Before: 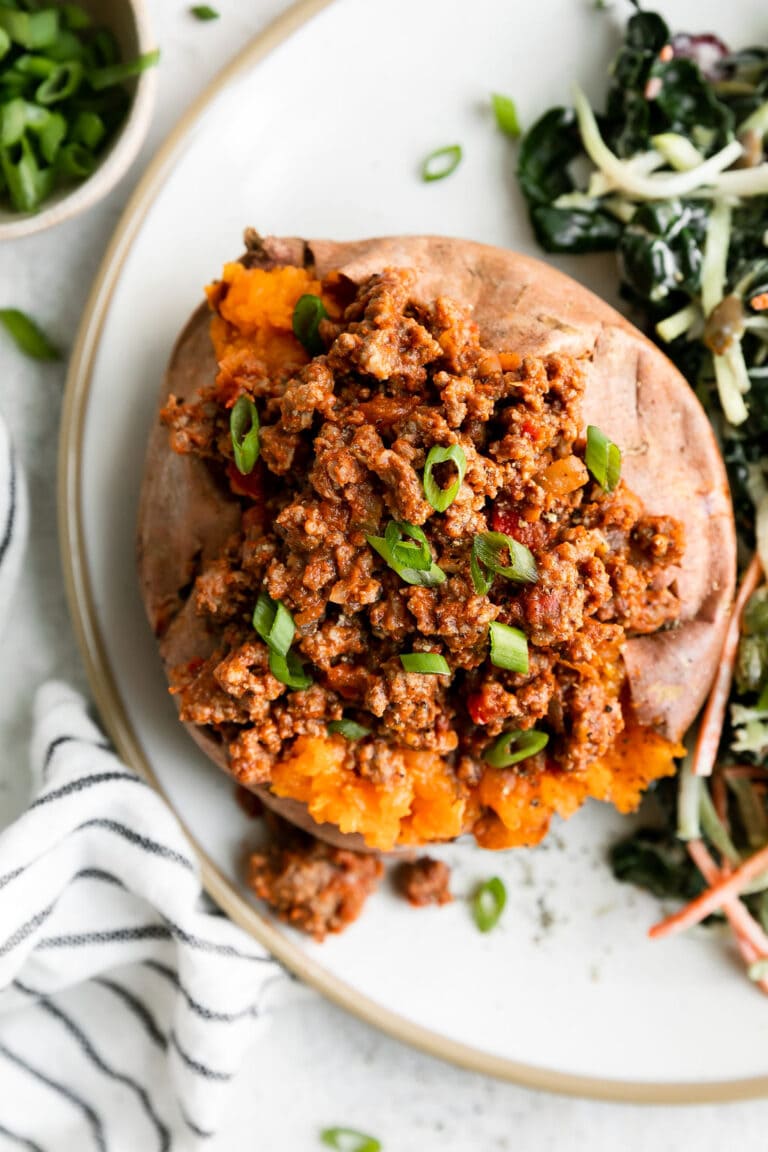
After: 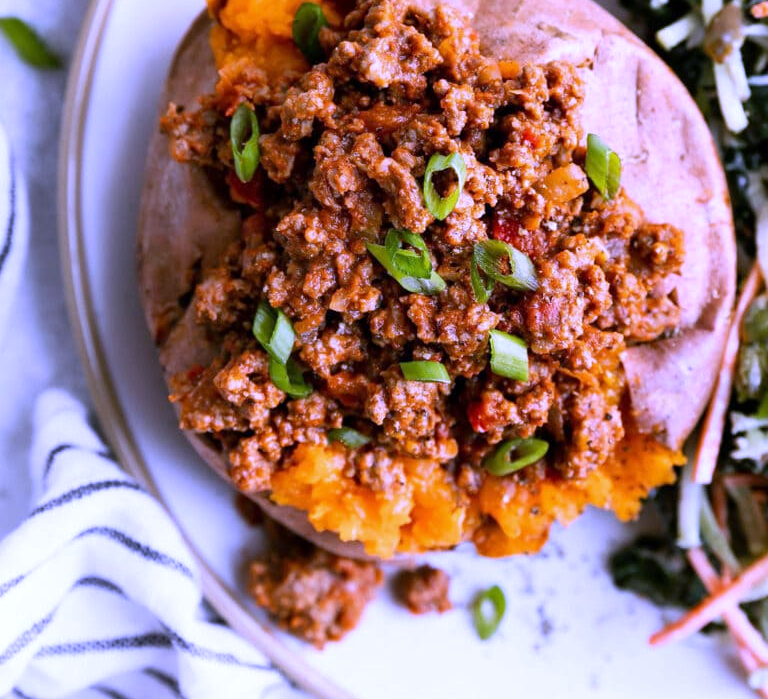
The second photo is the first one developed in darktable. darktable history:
crop and rotate: top 25.357%, bottom 13.942%
exposure: compensate highlight preservation false
white balance: red 0.98, blue 1.61
